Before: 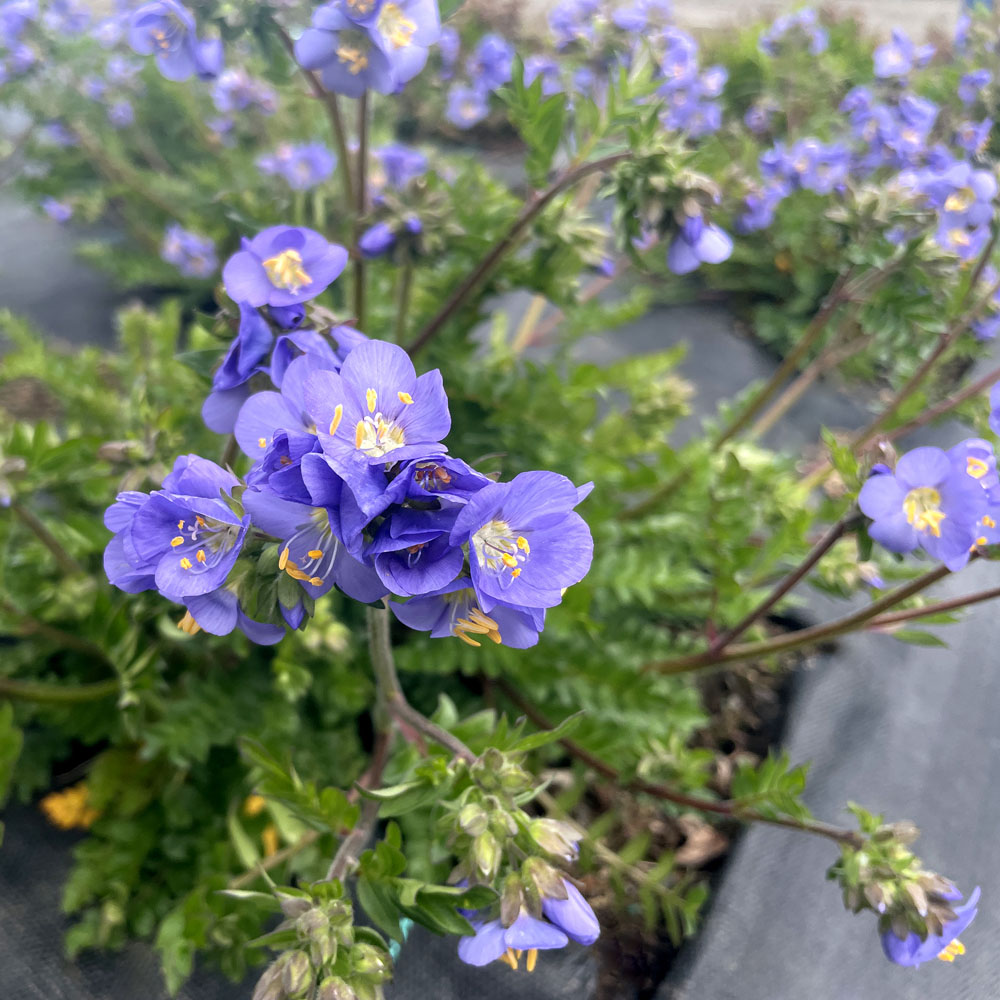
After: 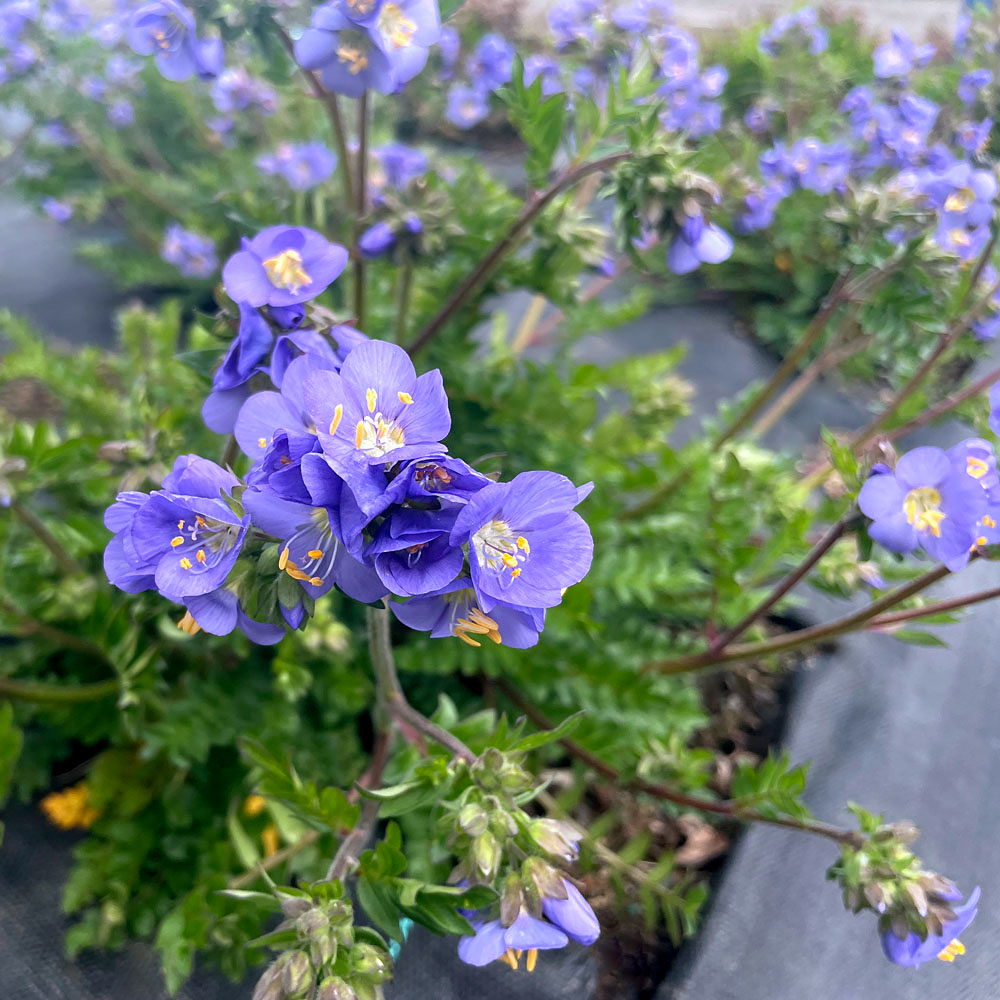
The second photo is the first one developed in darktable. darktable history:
color calibration: illuminant as shot in camera, x 0.358, y 0.373, temperature 4628.91 K, gamut compression 1.67
sharpen: radius 1.261, amount 0.301, threshold 0.202
